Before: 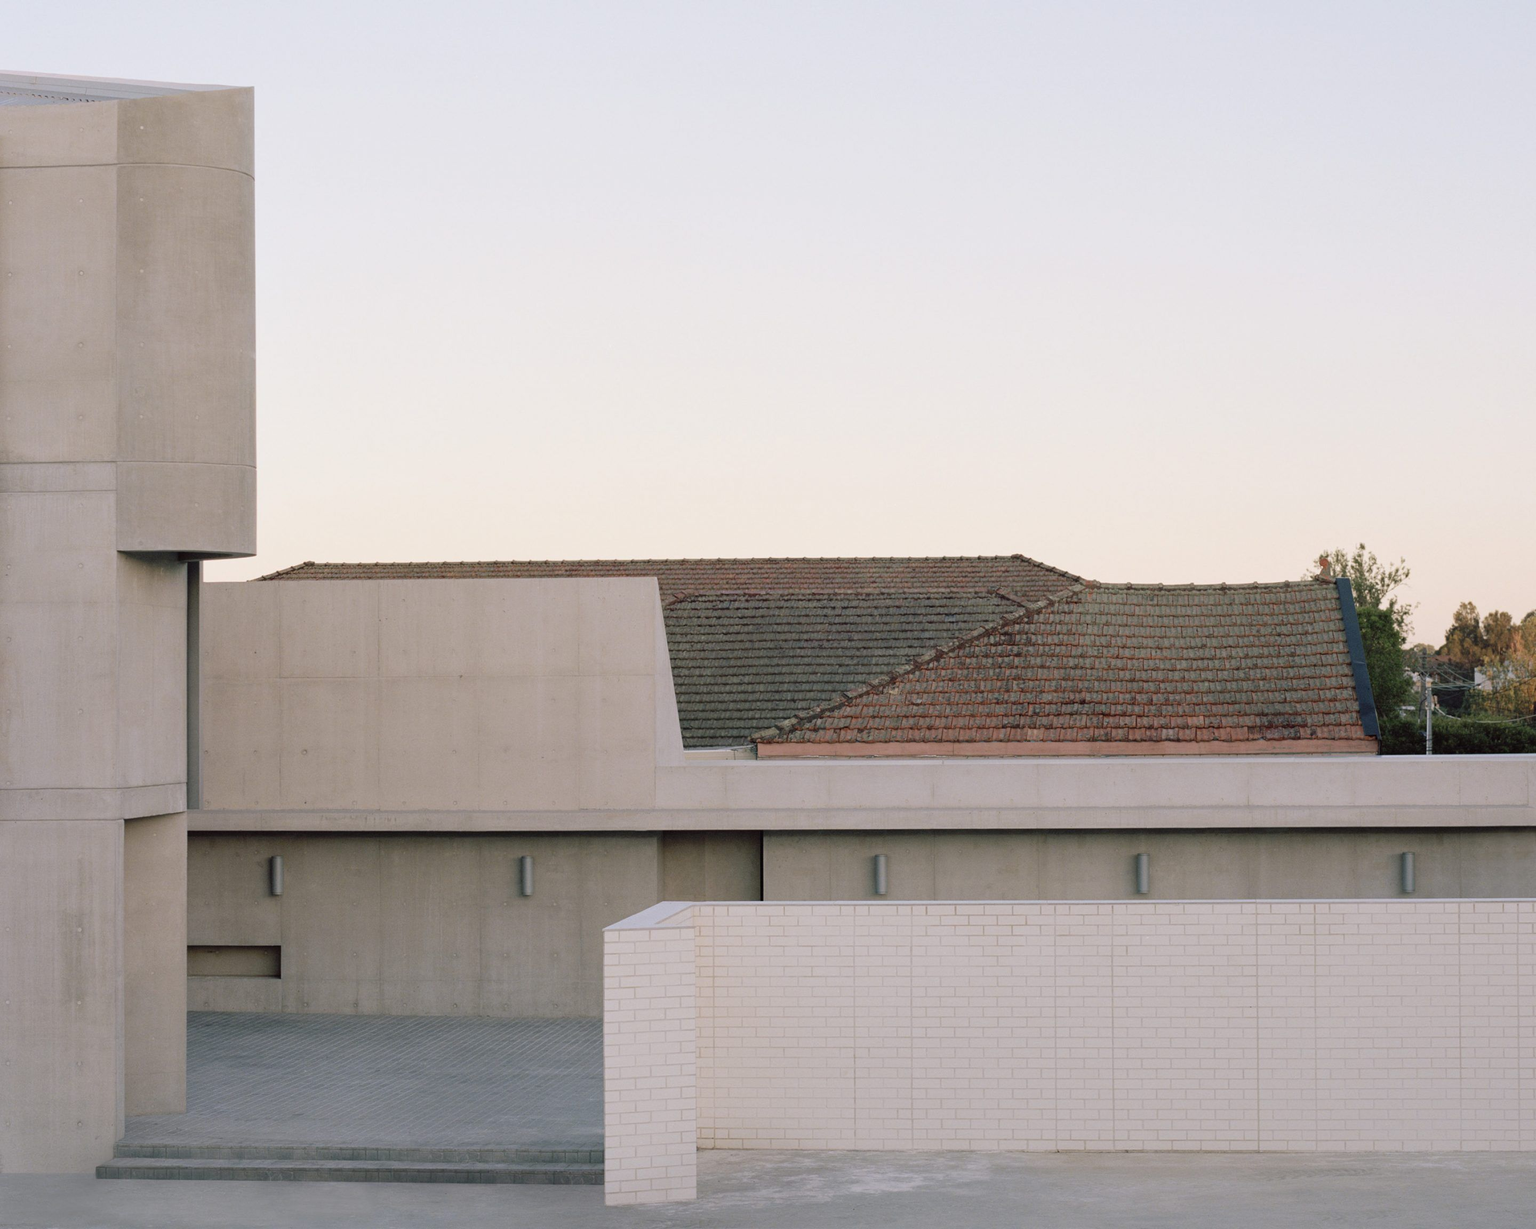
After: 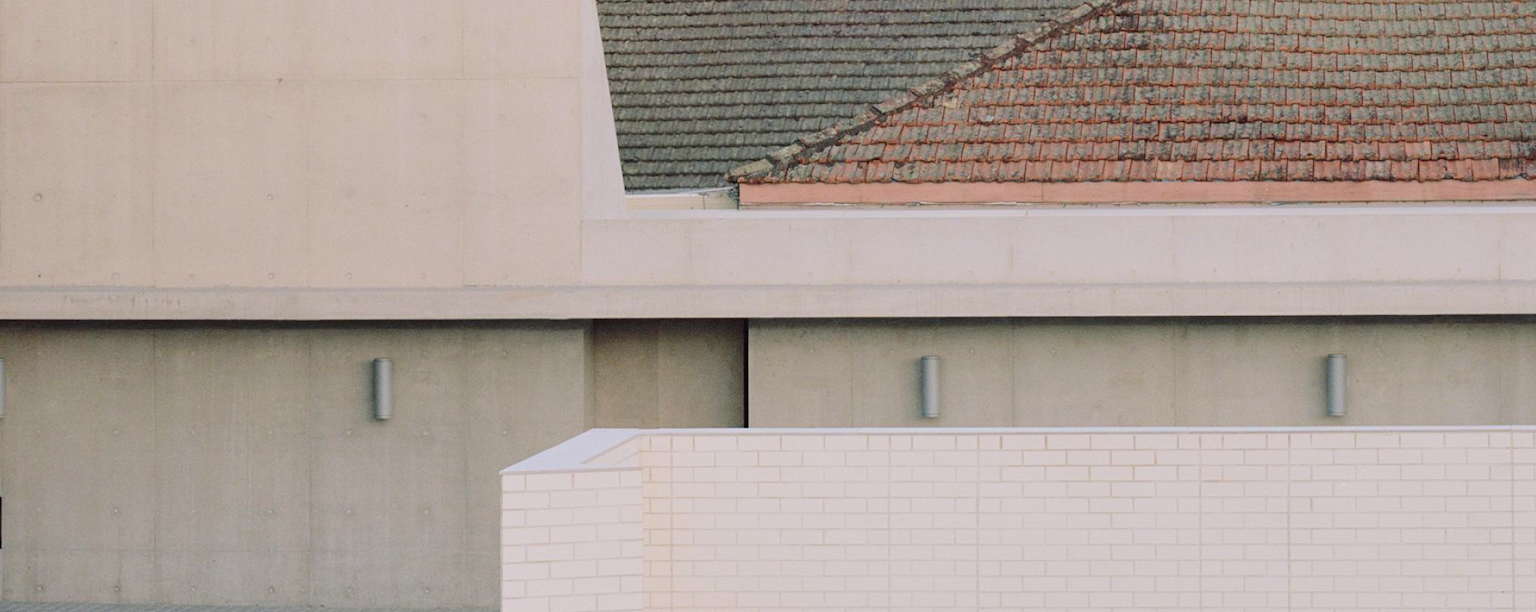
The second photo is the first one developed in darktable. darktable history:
crop: left 18.231%, top 50.847%, right 17.152%, bottom 16.908%
base curve: curves: ch0 [(0, 0) (0.158, 0.273) (0.879, 0.895) (1, 1)], exposure shift 0.01
